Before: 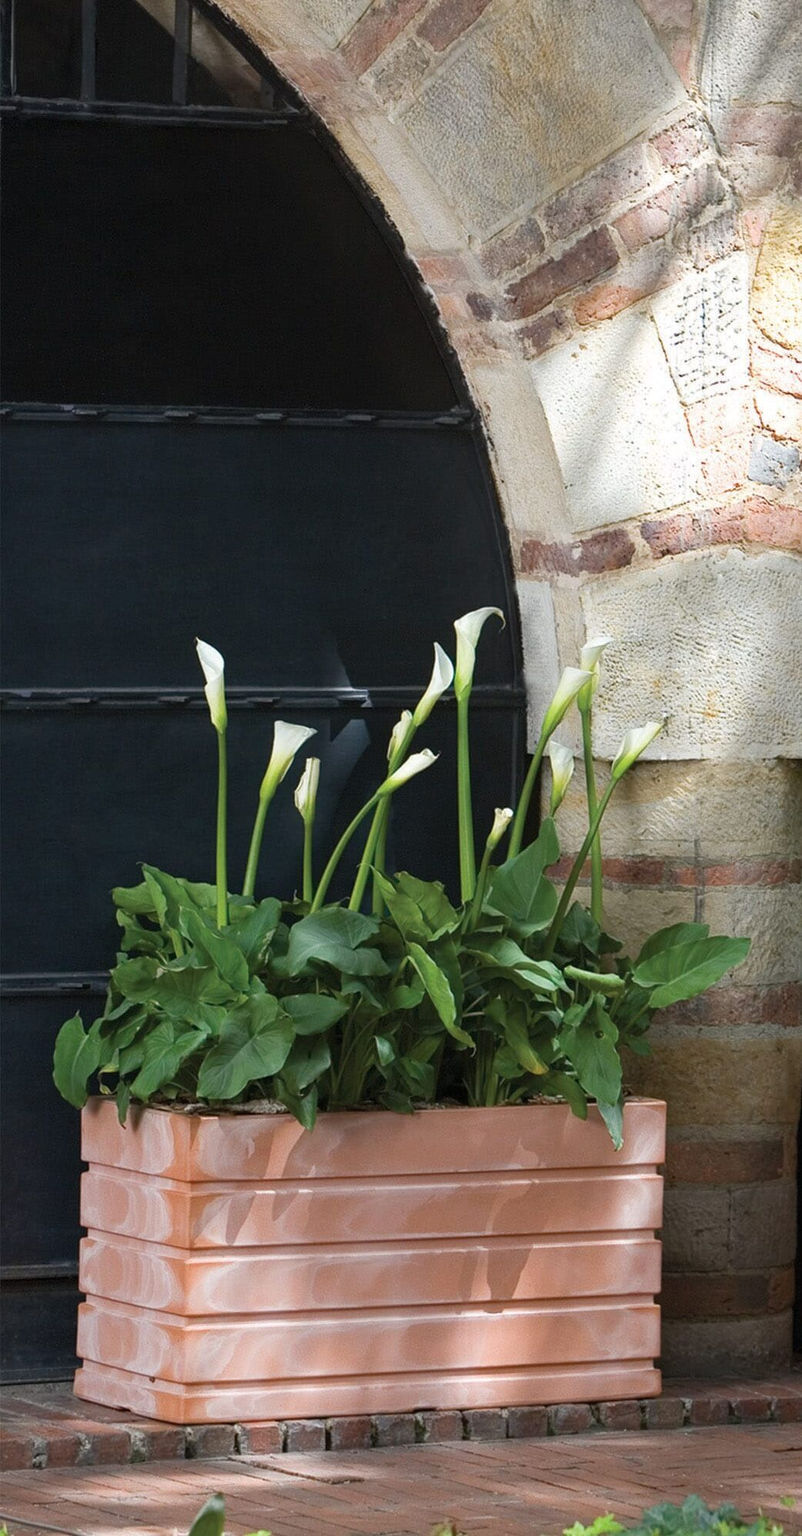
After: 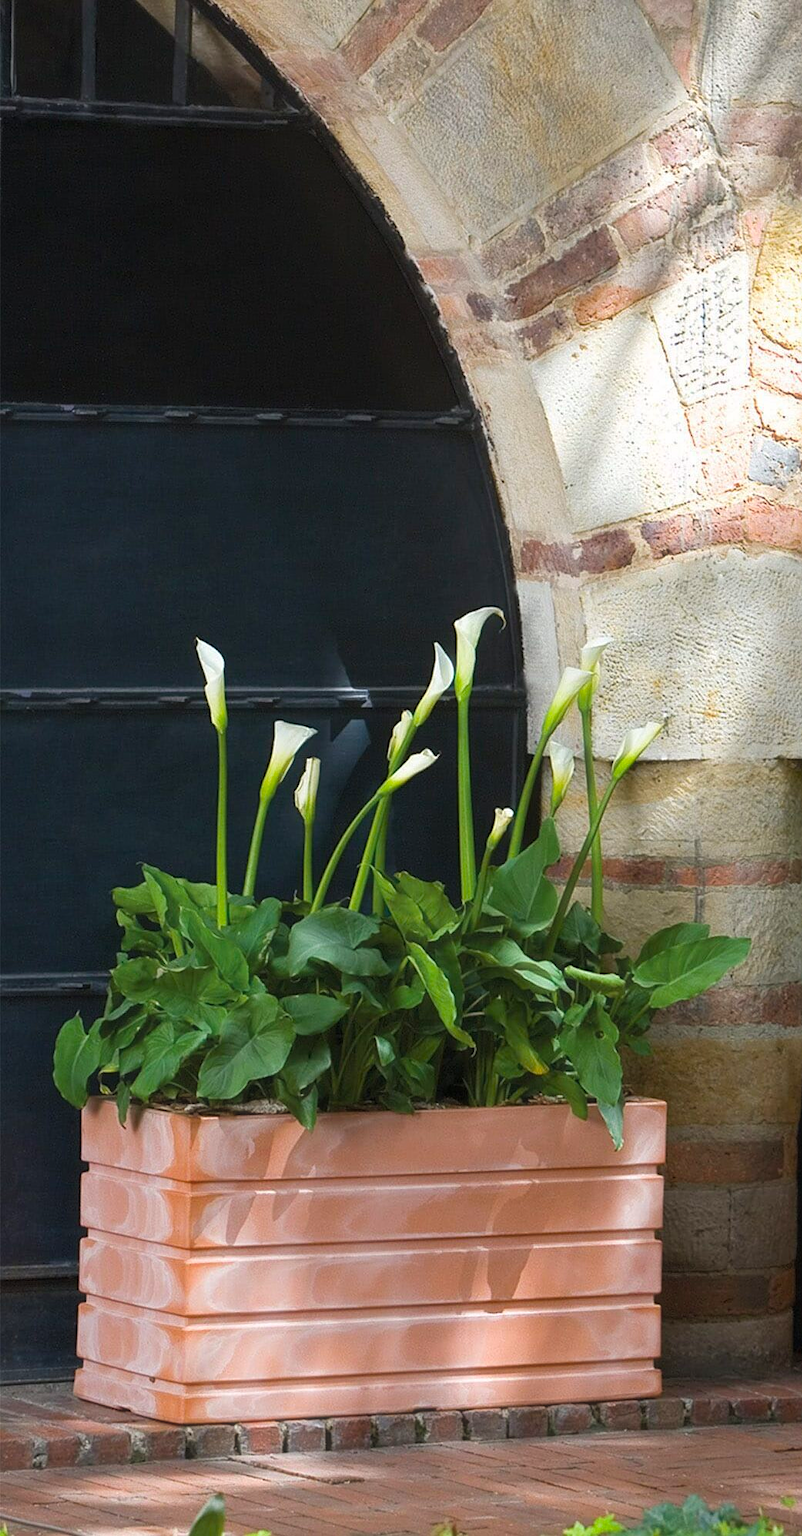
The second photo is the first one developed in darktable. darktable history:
sharpen: amount 0.216
haze removal: strength -0.099, compatibility mode true, adaptive false
color balance rgb: linear chroma grading › global chroma 9.666%, perceptual saturation grading › global saturation 9.552%, perceptual brilliance grading › global brilliance 2.764%, perceptual brilliance grading › highlights -2.834%, perceptual brilliance grading › shadows 2.637%, global vibrance 25.342%
